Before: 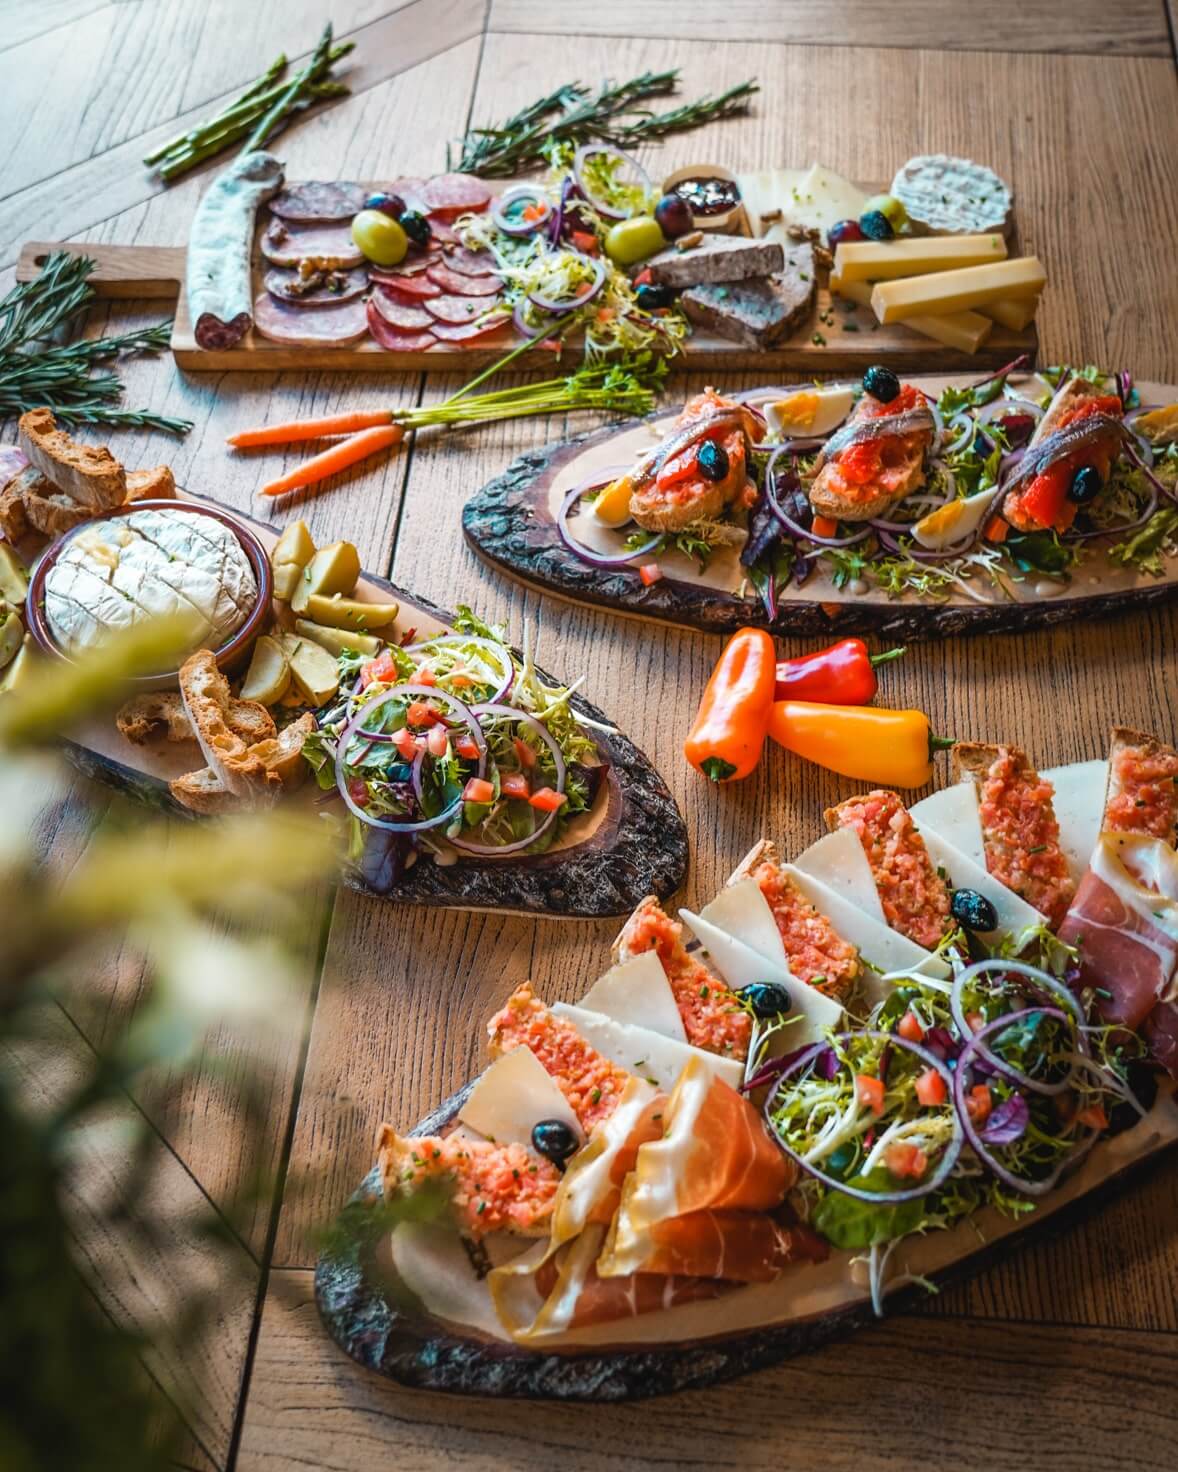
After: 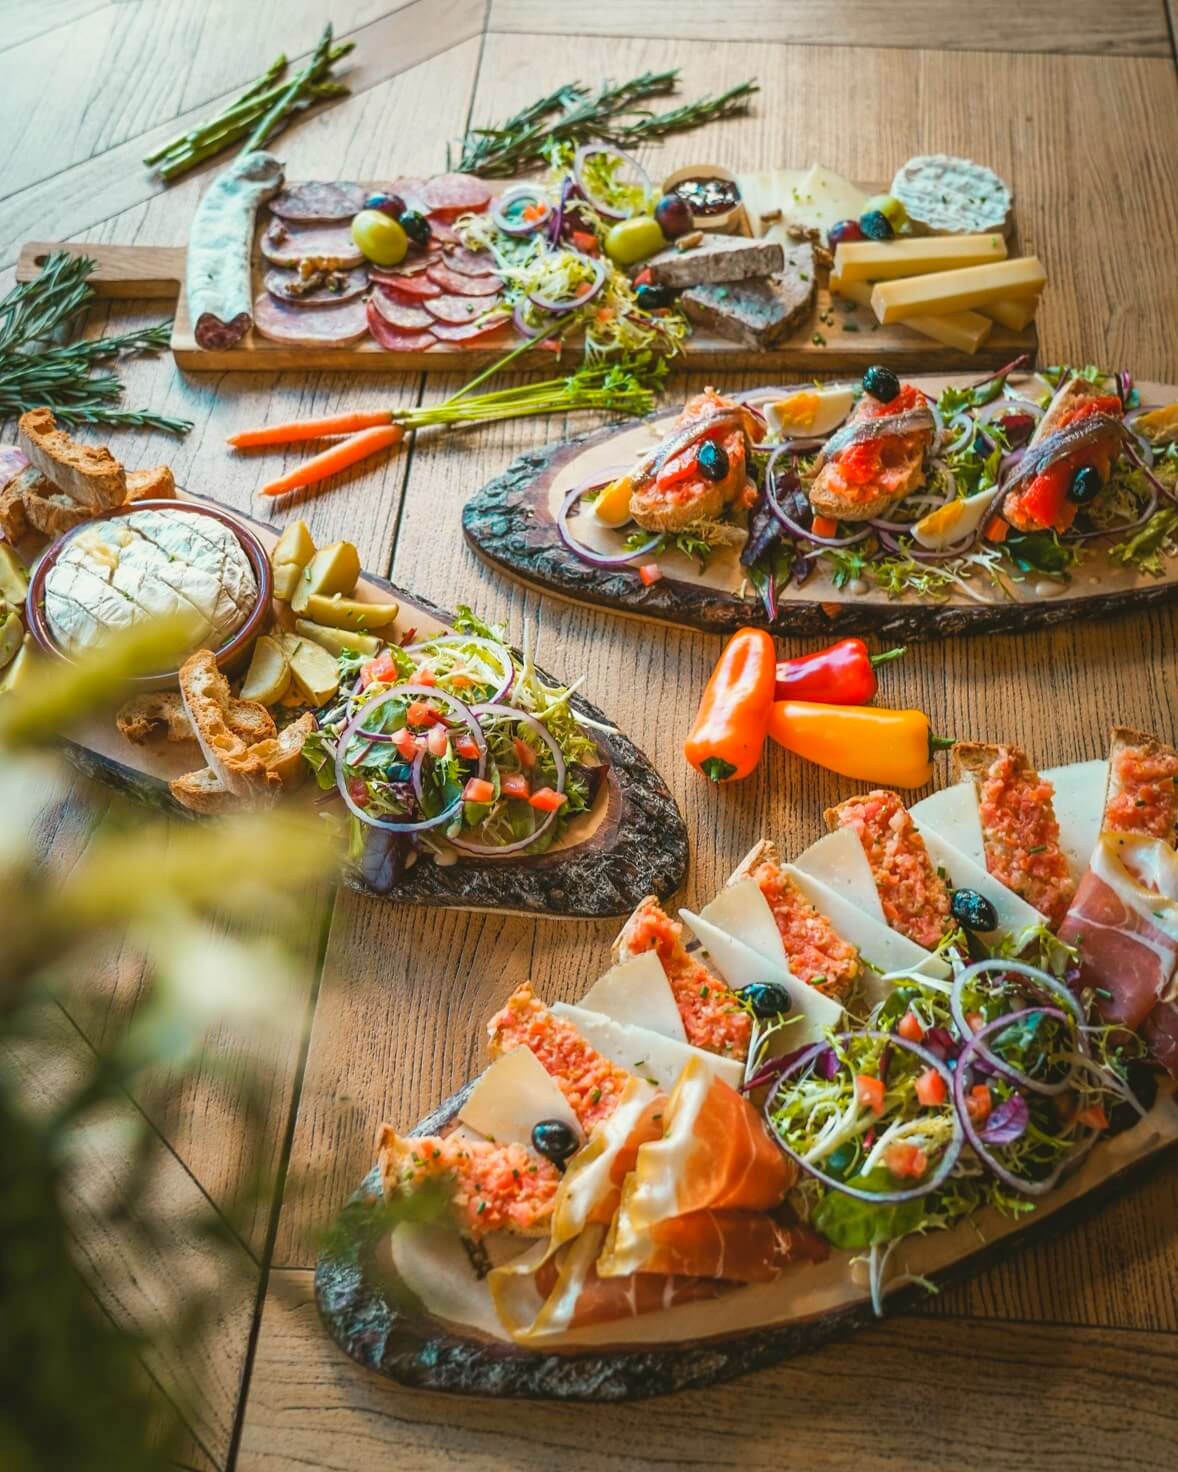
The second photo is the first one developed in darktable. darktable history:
contrast brightness saturation: contrast 0.03, brightness 0.06, saturation 0.13
color balance: mode lift, gamma, gain (sRGB), lift [1.04, 1, 1, 0.97], gamma [1.01, 1, 1, 0.97], gain [0.96, 1, 1, 0.97]
